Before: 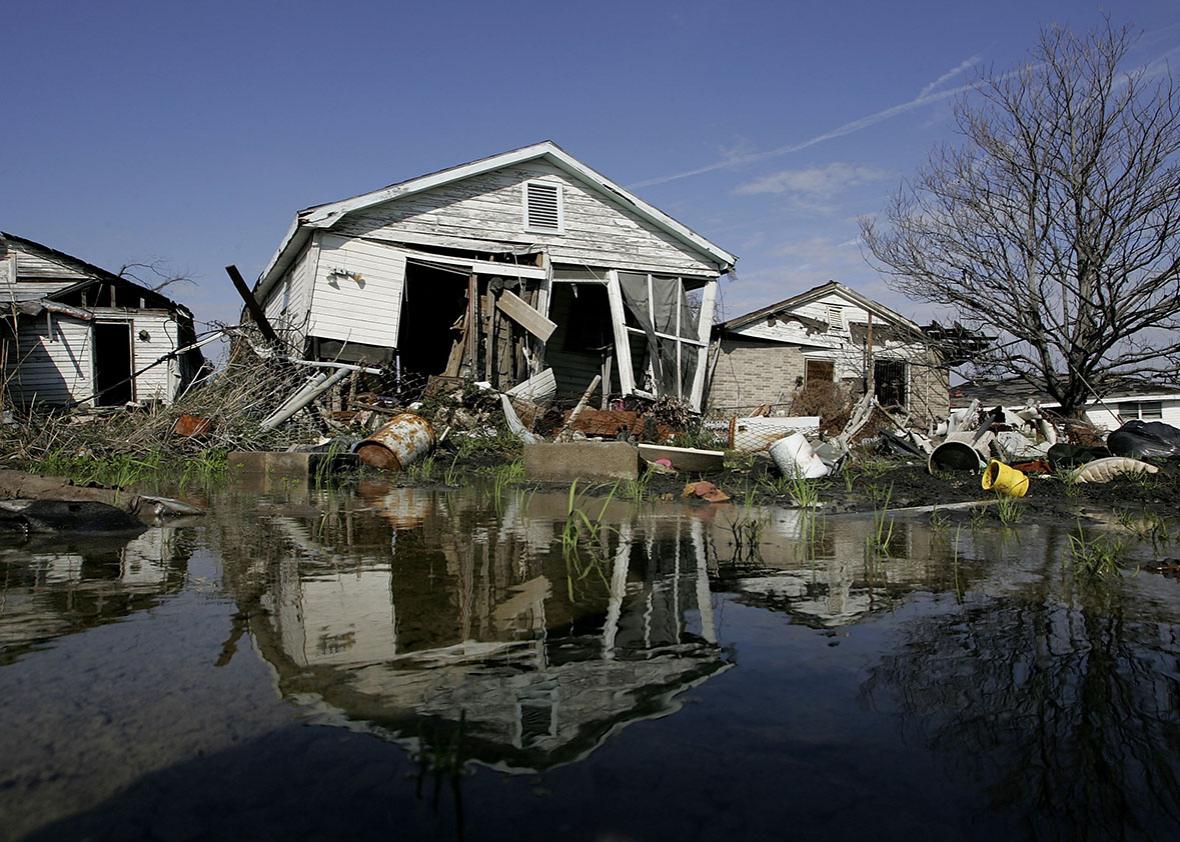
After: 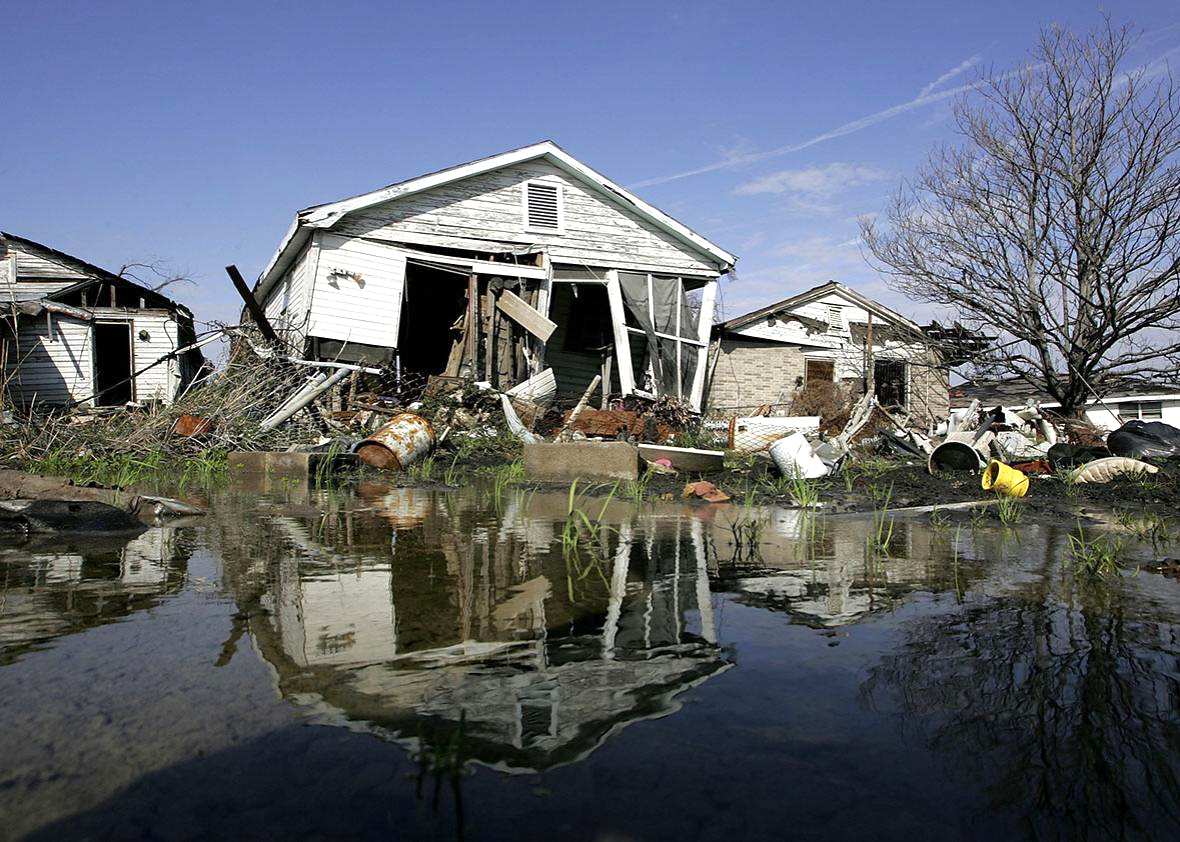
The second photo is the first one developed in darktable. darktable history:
exposure: exposure 0.632 EV, compensate exposure bias true, compensate highlight preservation false
